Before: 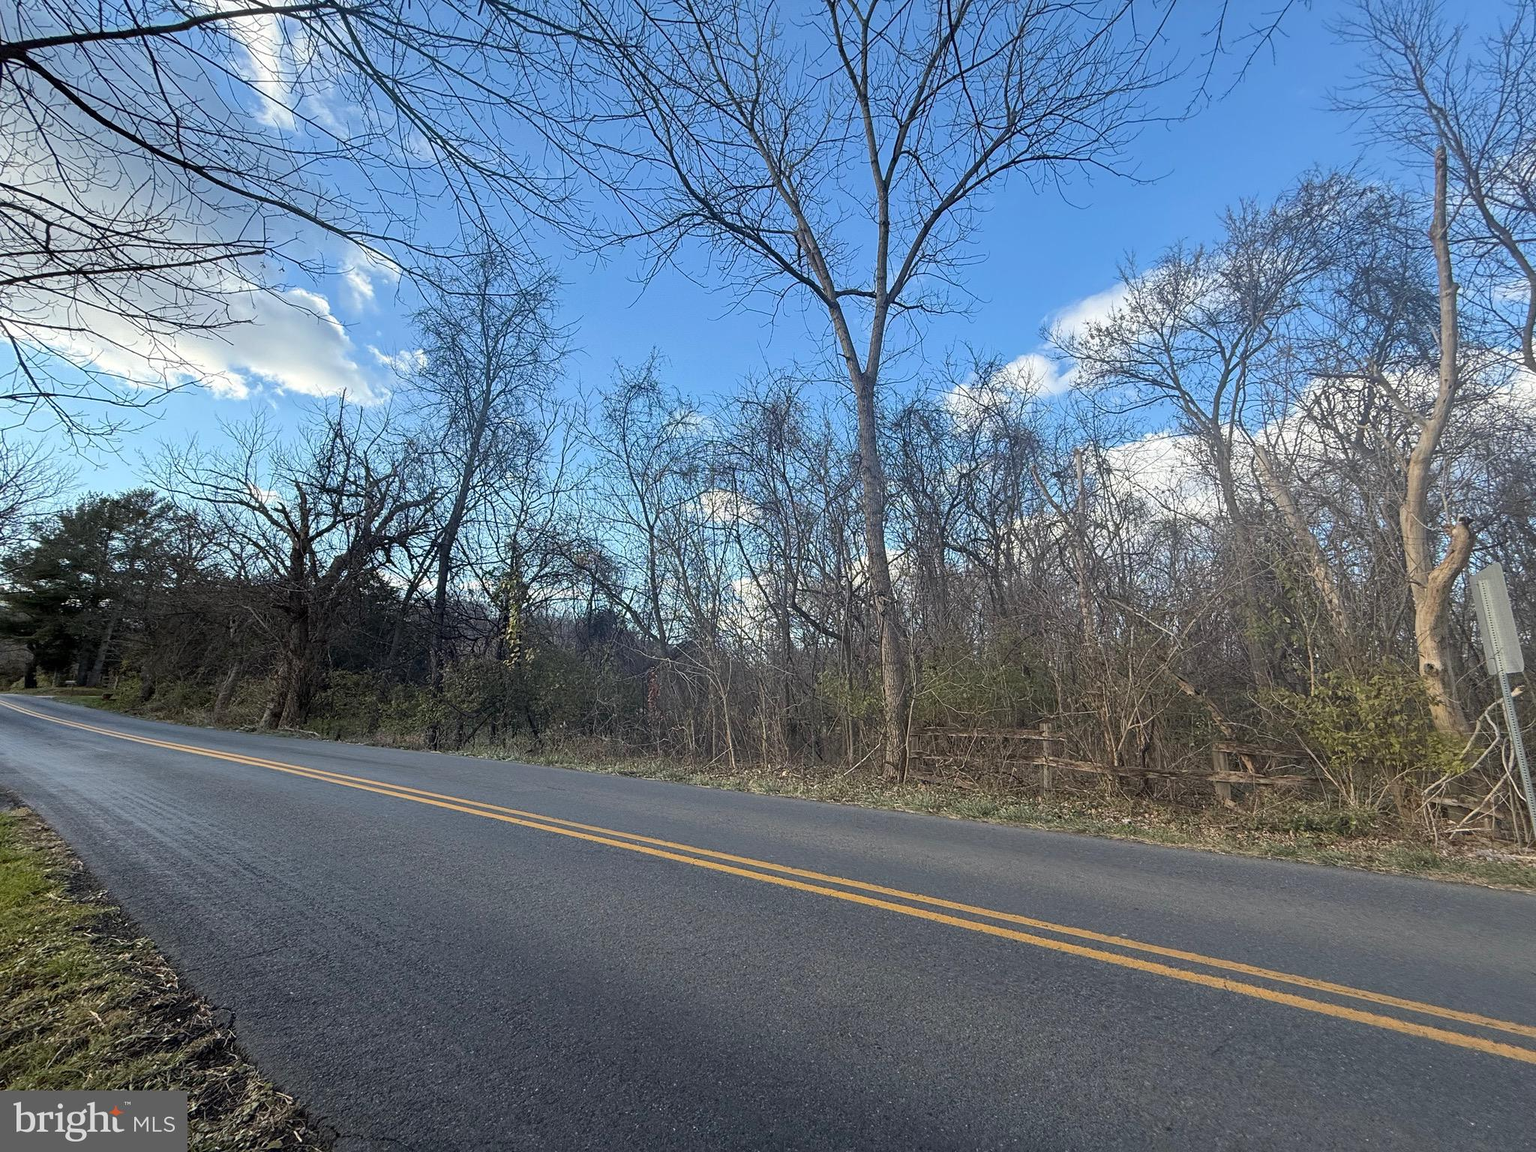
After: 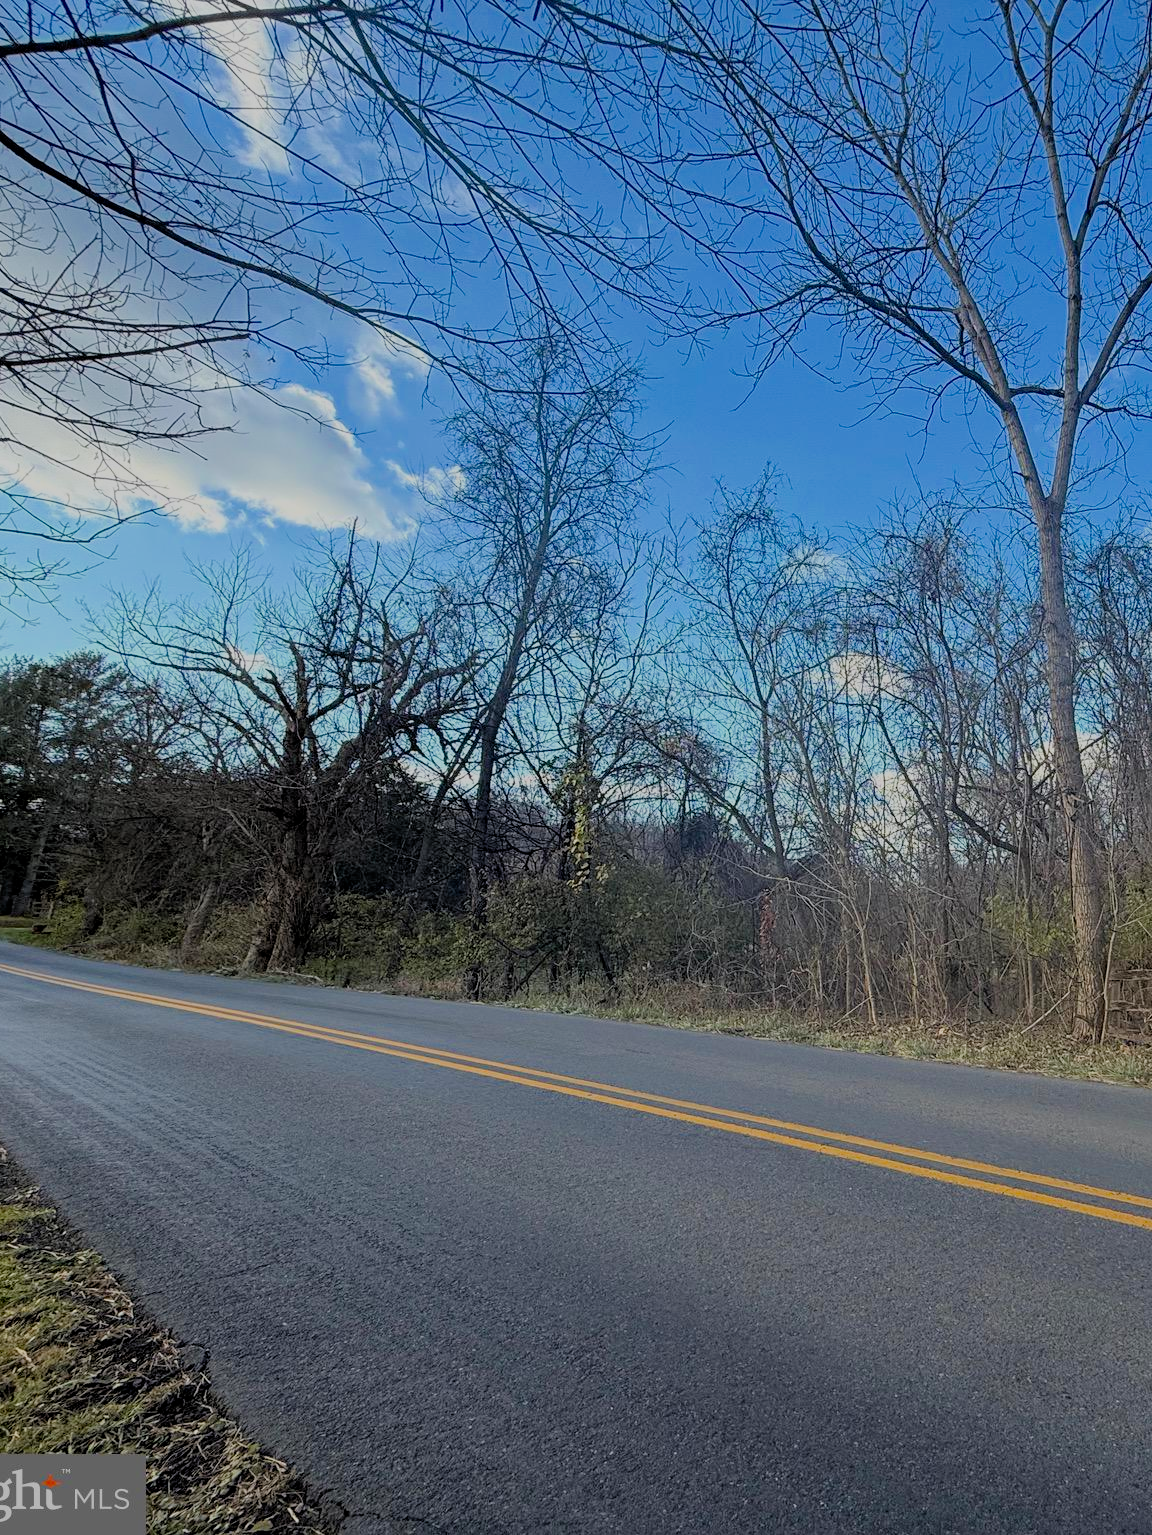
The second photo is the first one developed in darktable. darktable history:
filmic rgb: black relative exposure -8.79 EV, white relative exposure 4.98 EV, threshold 6 EV, target black luminance 0%, hardness 3.77, latitude 66.34%, contrast 0.822, highlights saturation mix 10%, shadows ↔ highlights balance 20%, add noise in highlights 0.1, color science v4 (2020), iterations of high-quality reconstruction 0, type of noise poissonian, enable highlight reconstruction true
crop: left 5.114%, right 38.589%
